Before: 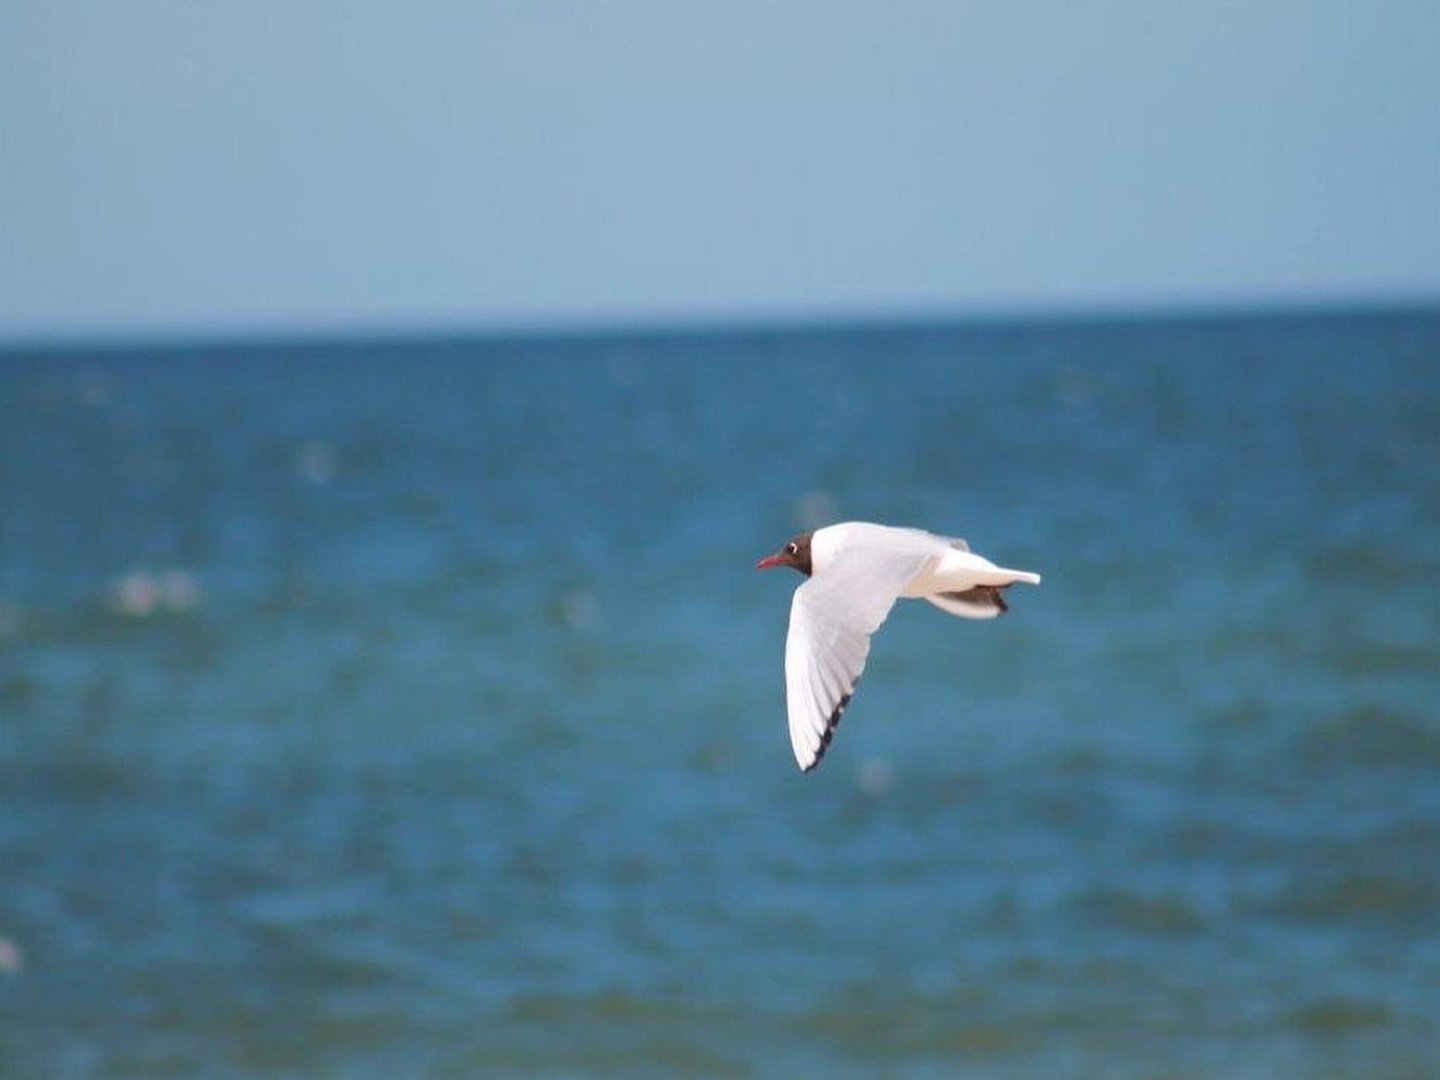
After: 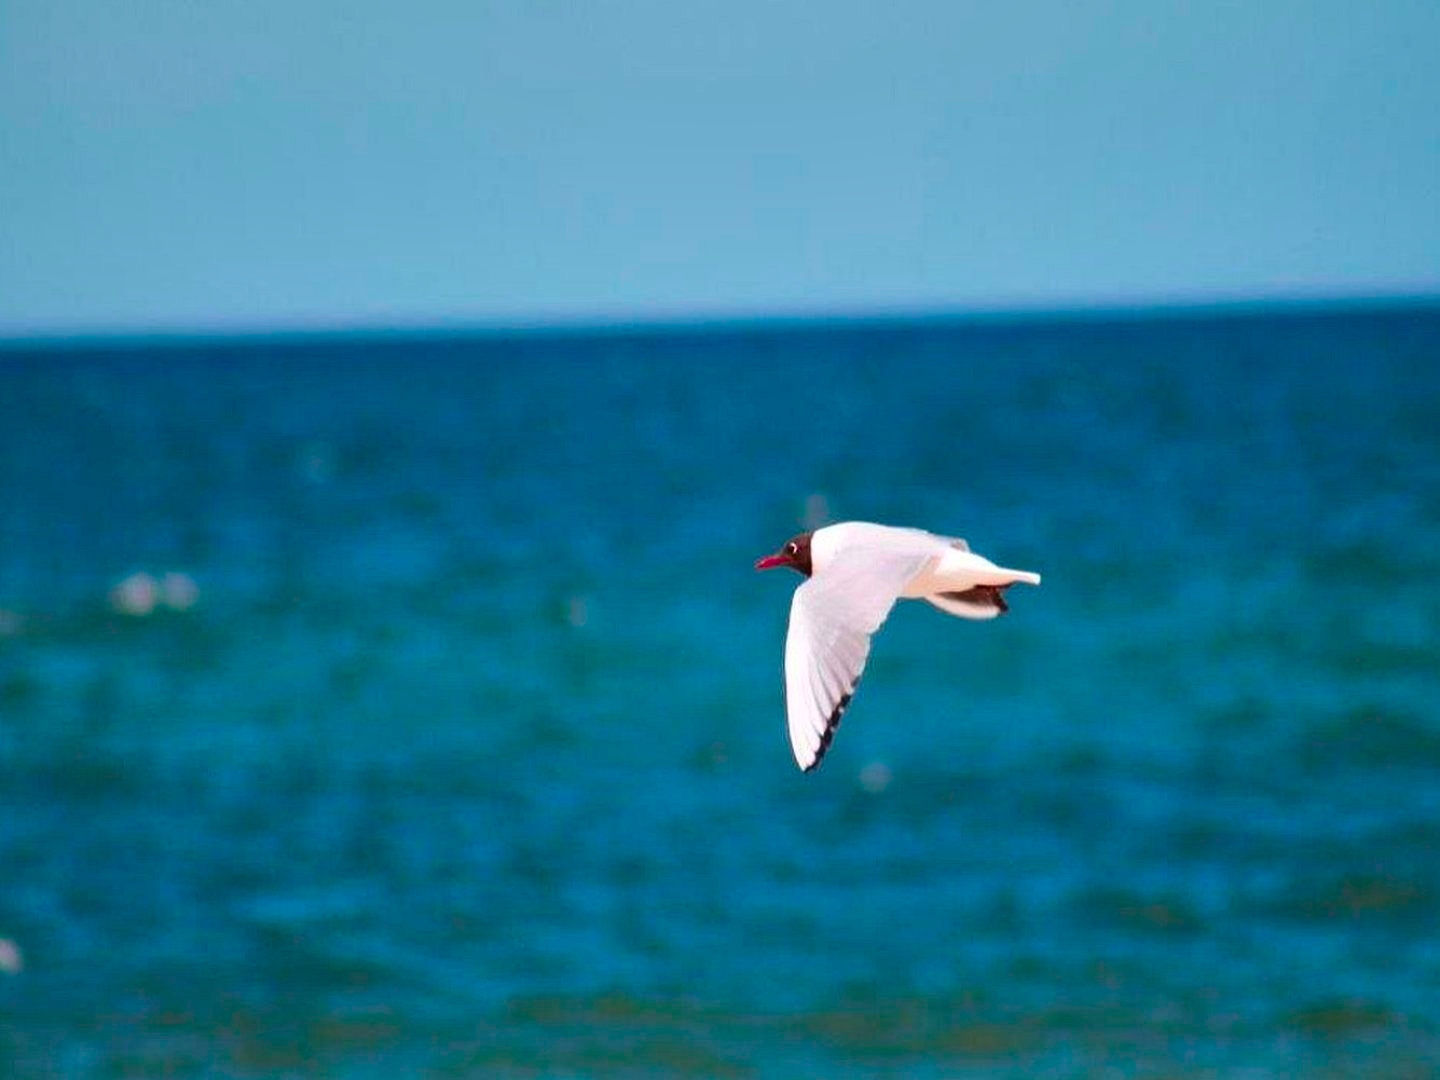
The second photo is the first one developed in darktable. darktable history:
shadows and highlights: soften with gaussian
color contrast: green-magenta contrast 1.73, blue-yellow contrast 1.15
contrast brightness saturation: contrast 0.19, brightness -0.11, saturation 0.21
